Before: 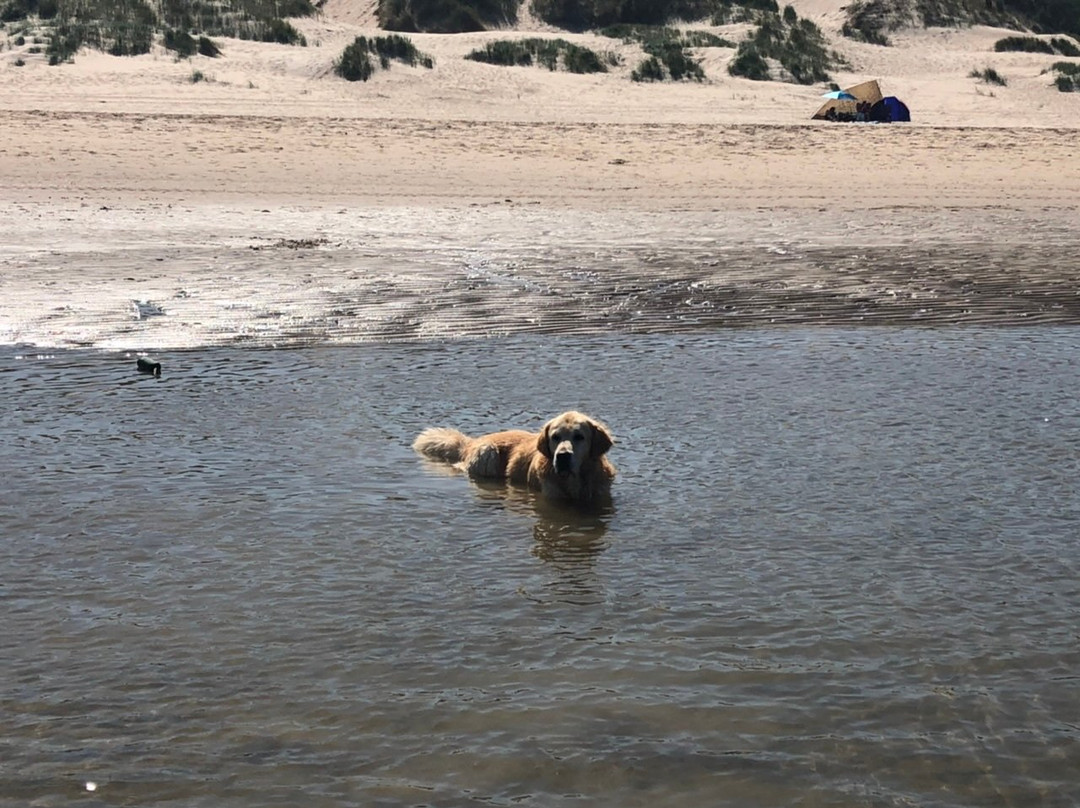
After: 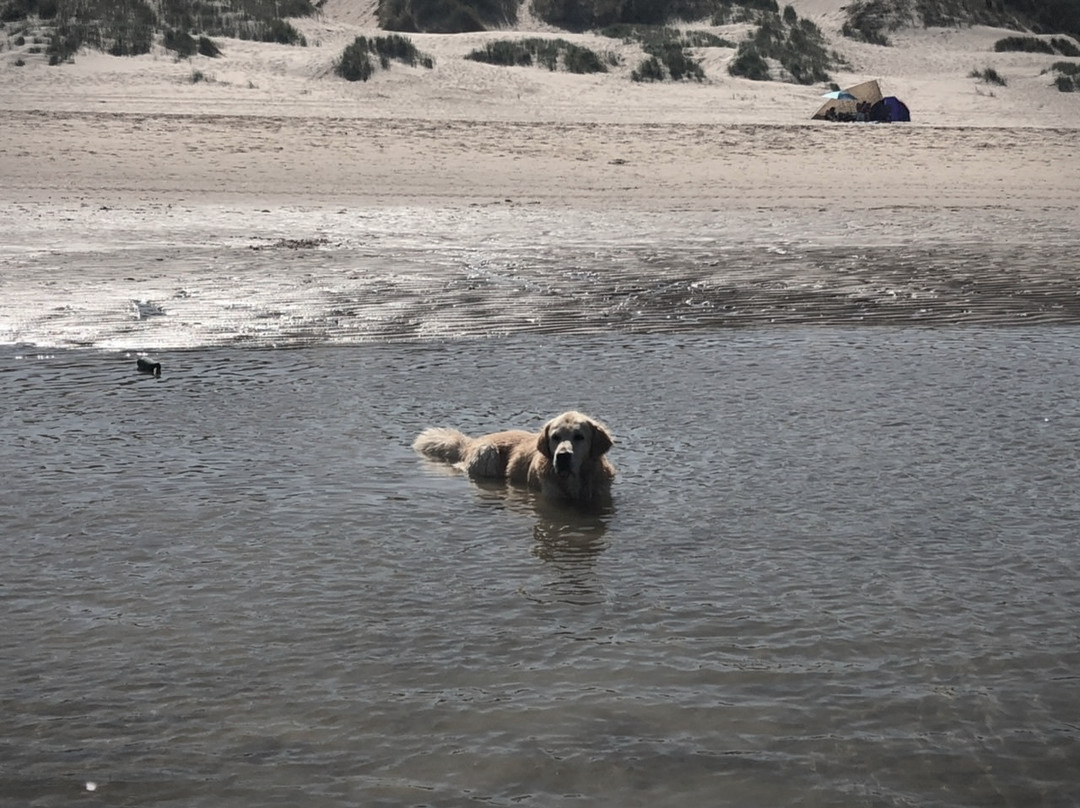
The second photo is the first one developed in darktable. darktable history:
color zones: curves: ch1 [(0, 0.292) (0.001, 0.292) (0.2, 0.264) (0.4, 0.248) (0.6, 0.248) (0.8, 0.264) (0.999, 0.292) (1, 0.292)]
vignetting: fall-off start 100%, brightness -0.406, saturation -0.3, width/height ratio 1.324, dithering 8-bit output, unbound false
shadows and highlights: on, module defaults
